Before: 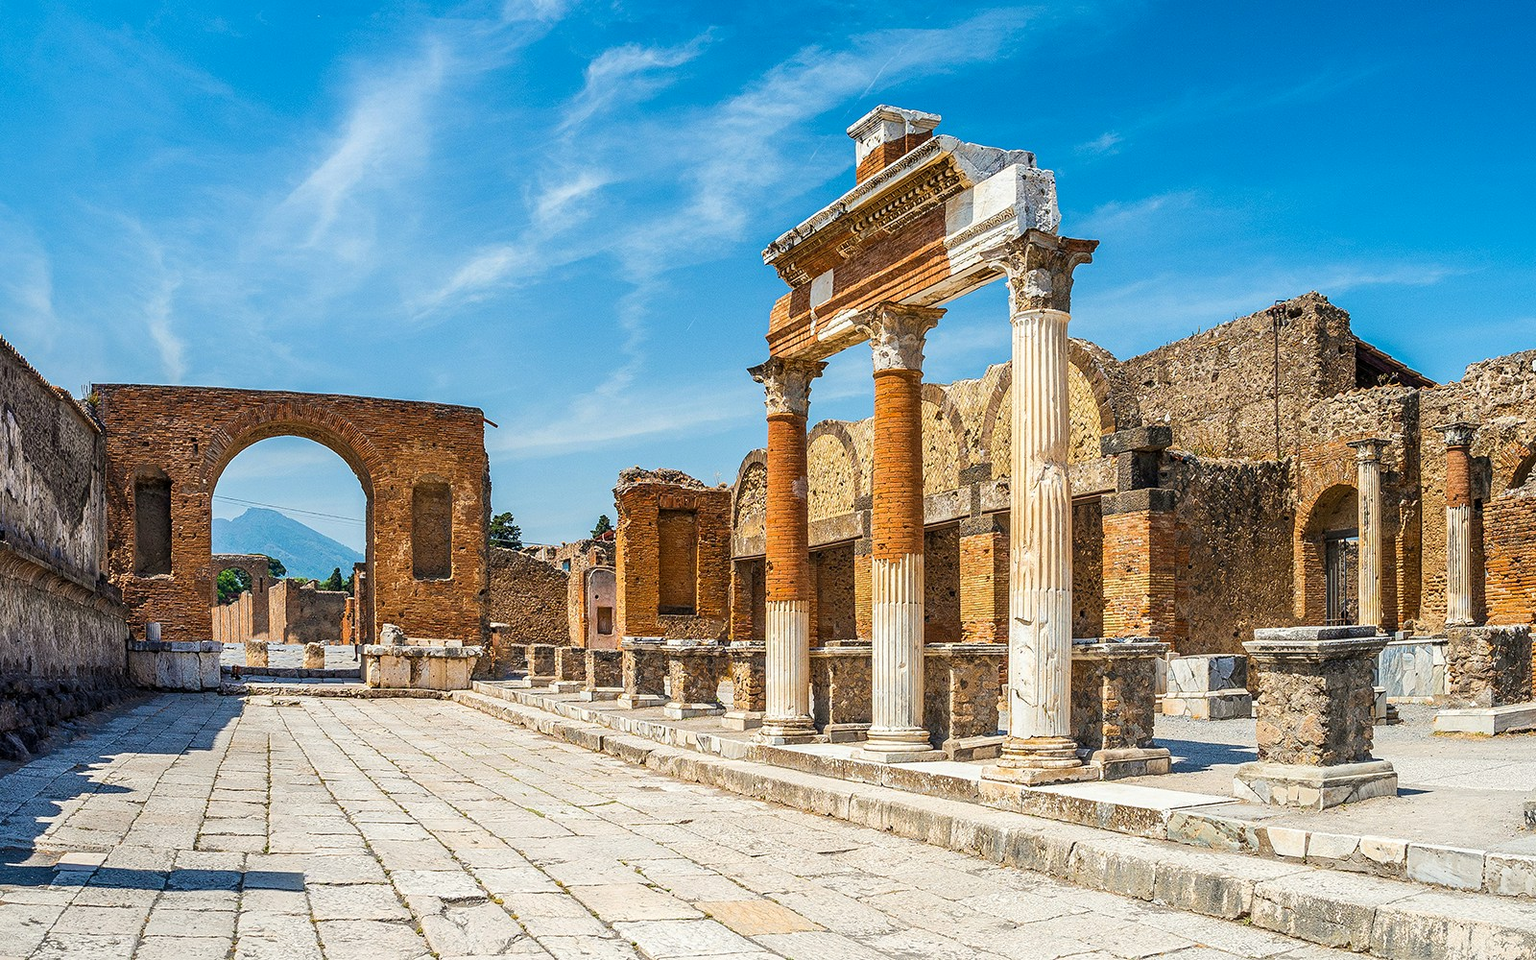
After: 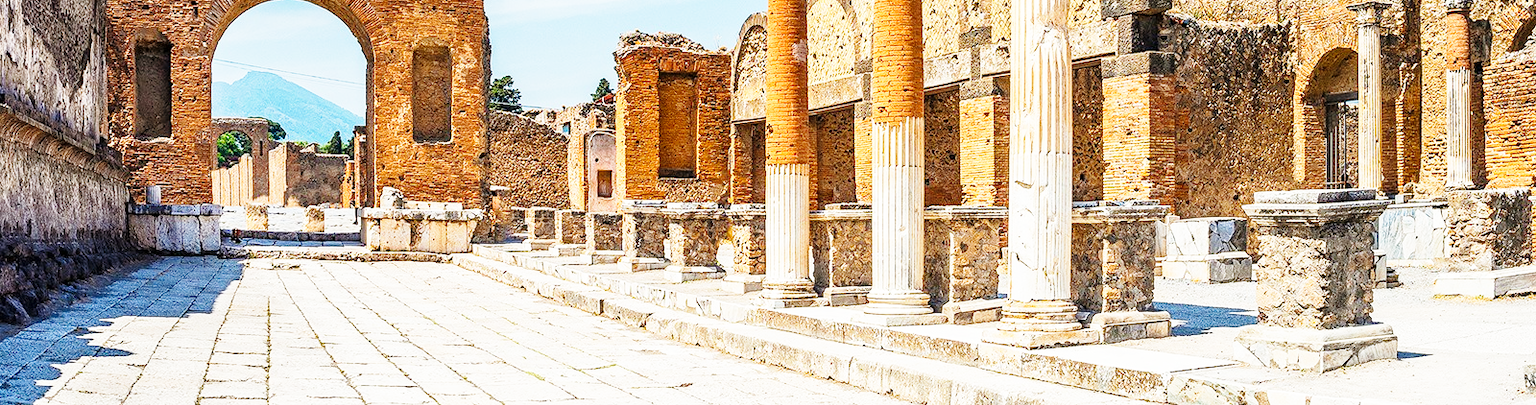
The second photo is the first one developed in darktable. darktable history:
crop: top 45.589%, bottom 12.184%
color balance rgb: shadows lift › chroma 1.042%, shadows lift › hue 30.2°, perceptual saturation grading › global saturation -1.763%, perceptual saturation grading › highlights -7.254%, perceptual saturation grading › mid-tones 7.819%, perceptual saturation grading › shadows 3.892%, perceptual brilliance grading › global brilliance 2.835%, perceptual brilliance grading › highlights -2.611%, perceptual brilliance grading › shadows 3.484%
base curve: curves: ch0 [(0, 0) (0.018, 0.026) (0.143, 0.37) (0.33, 0.731) (0.458, 0.853) (0.735, 0.965) (0.905, 0.986) (1, 1)], preserve colors none
